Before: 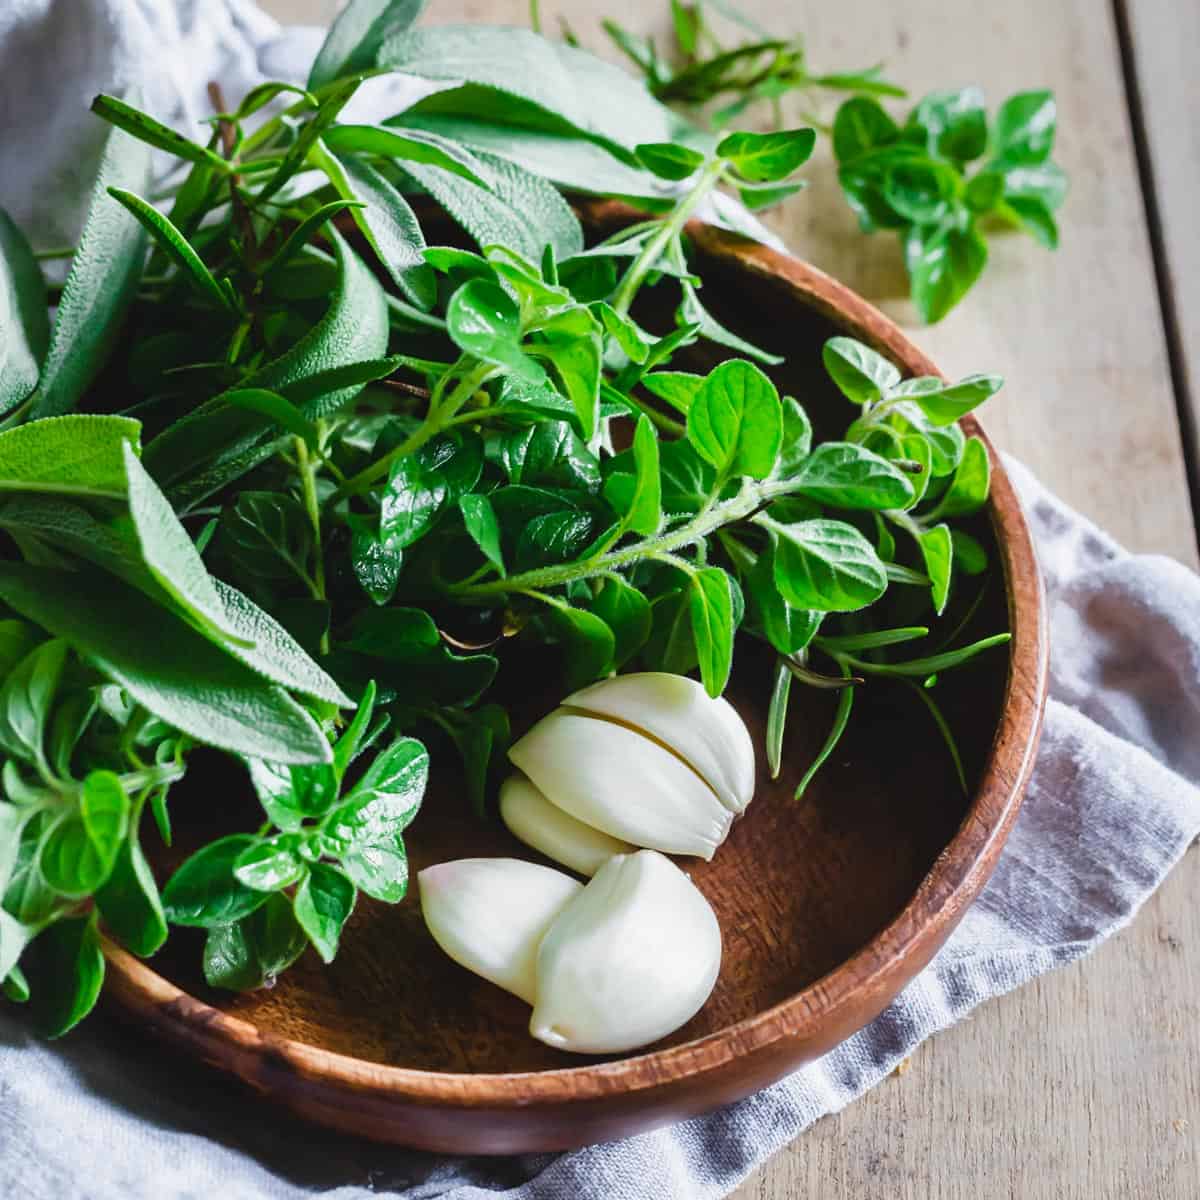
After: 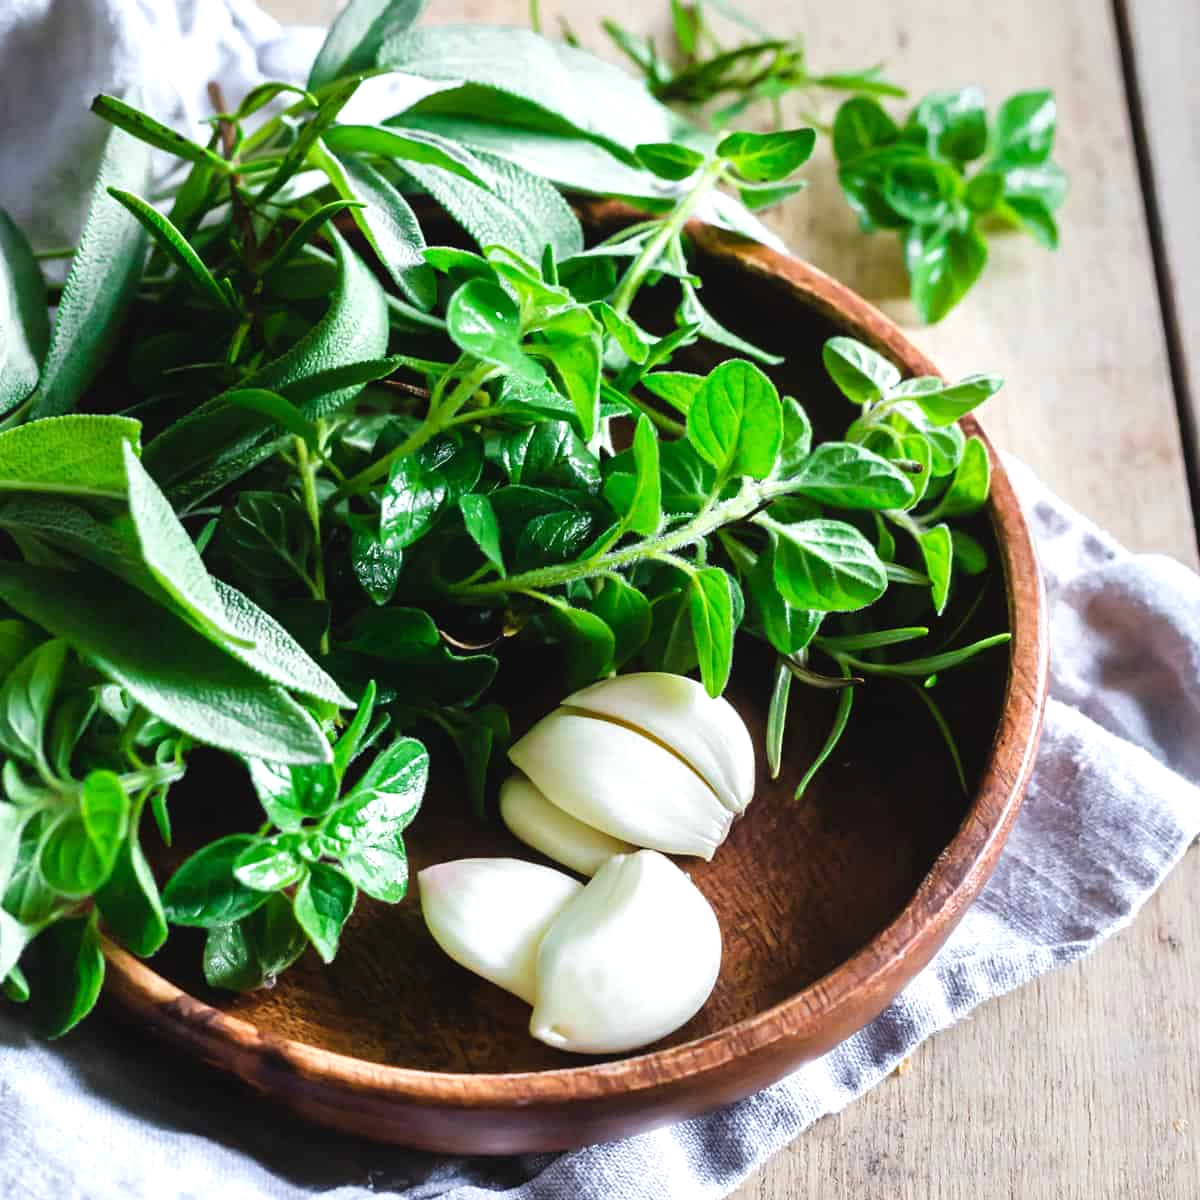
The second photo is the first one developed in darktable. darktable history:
tone equalizer: -8 EV -0.433 EV, -7 EV -0.427 EV, -6 EV -0.368 EV, -5 EV -0.186 EV, -3 EV 0.251 EV, -2 EV 0.331 EV, -1 EV 0.393 EV, +0 EV 0.439 EV
